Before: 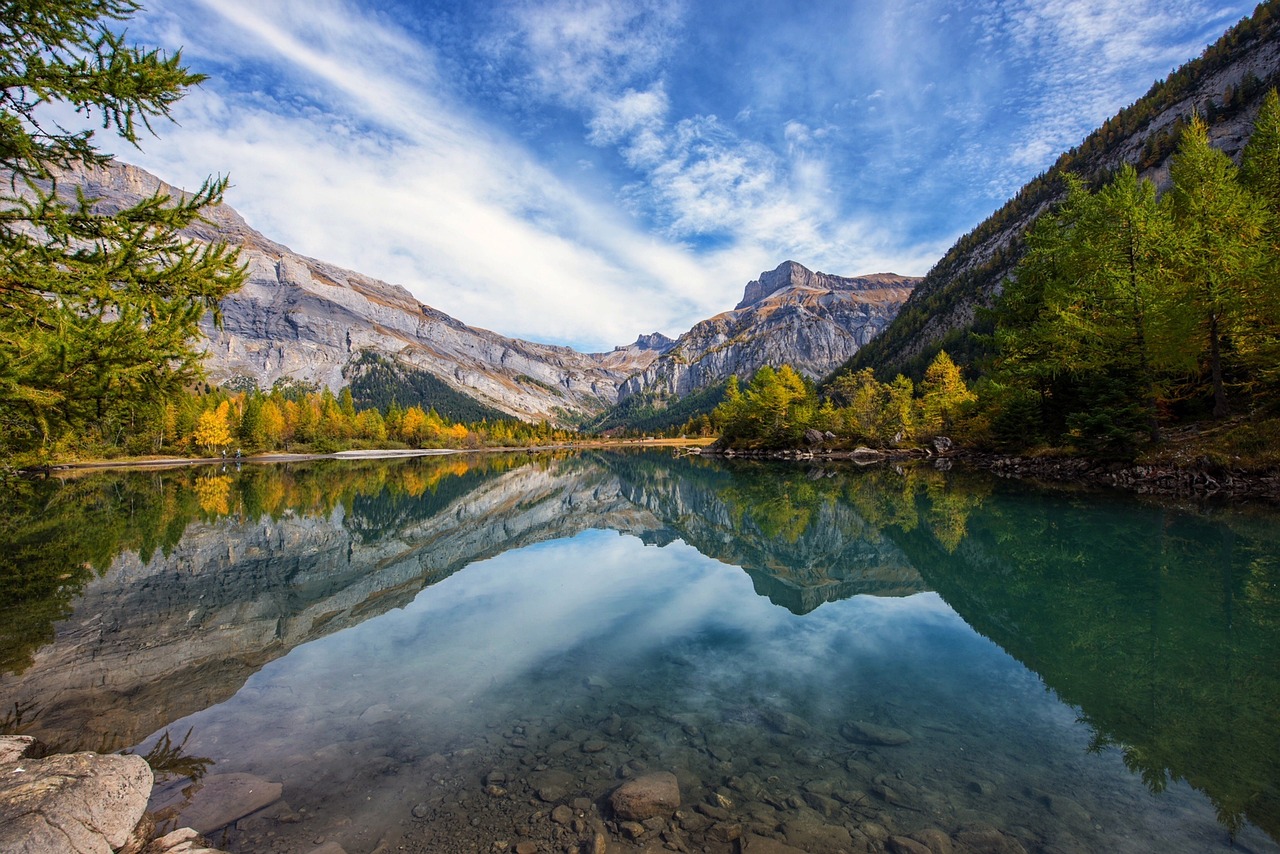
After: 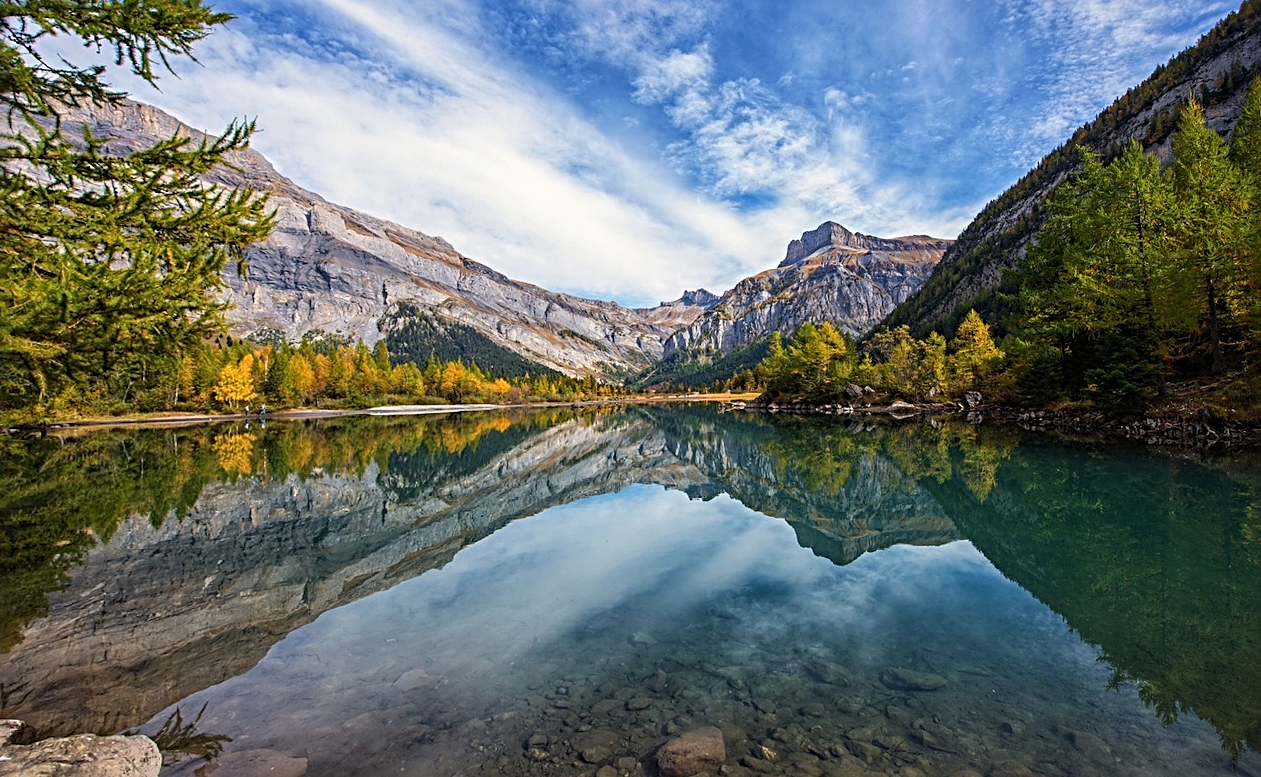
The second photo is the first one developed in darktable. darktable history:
rotate and perspective: rotation -0.013°, lens shift (vertical) -0.027, lens shift (horizontal) 0.178, crop left 0.016, crop right 0.989, crop top 0.082, crop bottom 0.918
sharpen: radius 4
